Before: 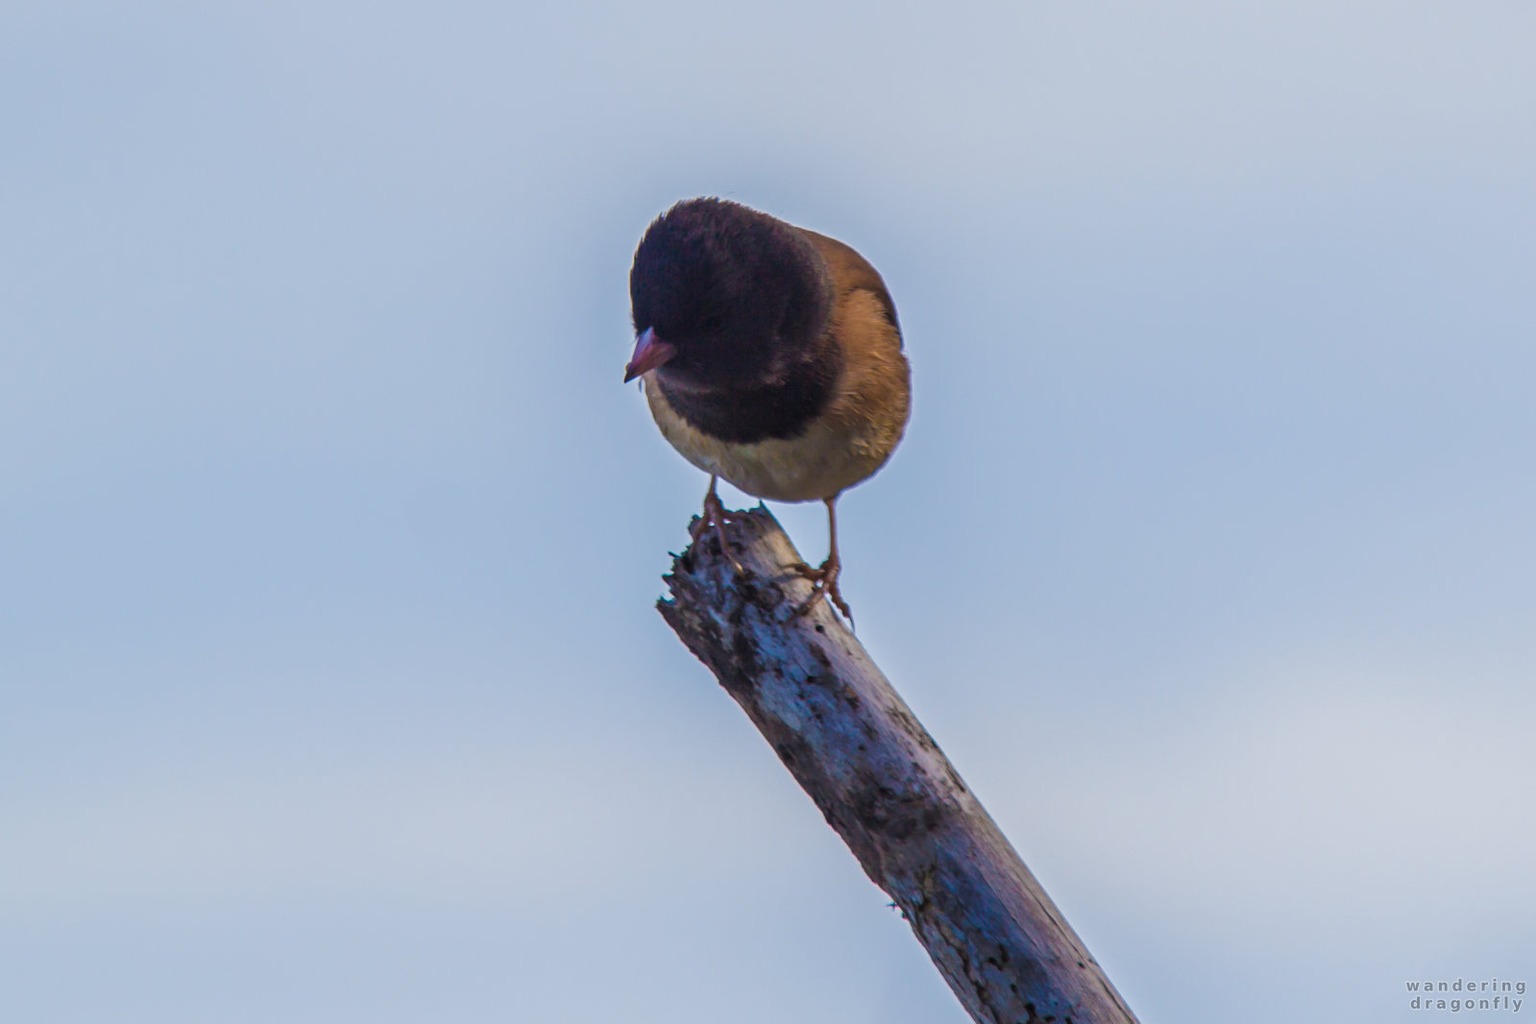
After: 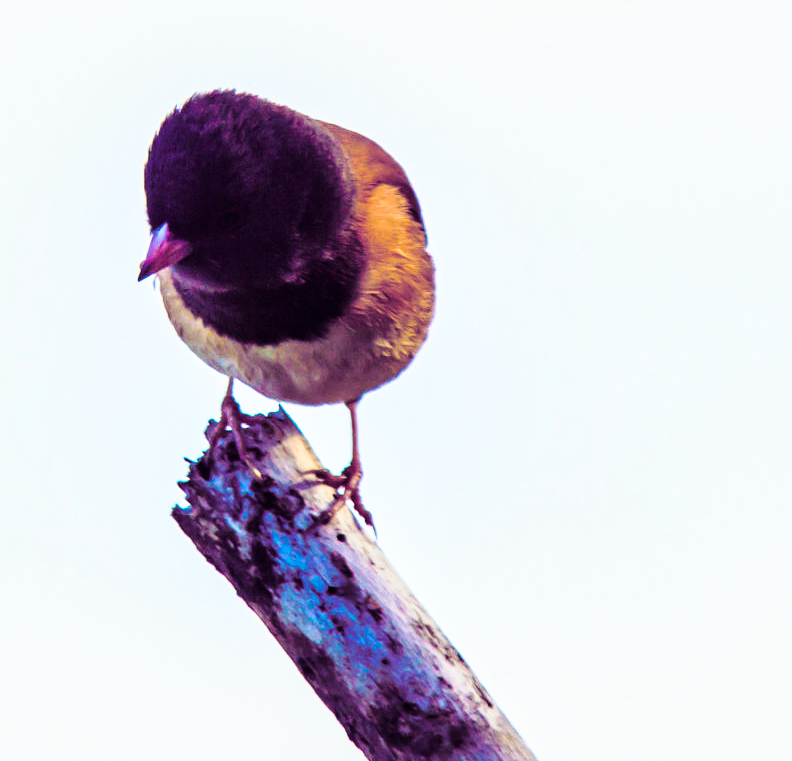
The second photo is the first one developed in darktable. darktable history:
tone curve: curves: ch0 [(0, 0.013) (0.054, 0.018) (0.205, 0.191) (0.289, 0.292) (0.39, 0.424) (0.493, 0.551) (0.647, 0.752) (0.778, 0.895) (1, 0.998)]; ch1 [(0, 0) (0.385, 0.343) (0.439, 0.415) (0.494, 0.495) (0.501, 0.501) (0.51, 0.509) (0.54, 0.546) (0.586, 0.606) (0.66, 0.701) (0.783, 0.804) (1, 1)]; ch2 [(0, 0) (0.32, 0.281) (0.403, 0.399) (0.441, 0.428) (0.47, 0.469) (0.498, 0.496) (0.524, 0.538) (0.566, 0.579) (0.633, 0.665) (0.7, 0.711) (1, 1)], color space Lab, independent channels, preserve colors none
local contrast: mode bilateral grid, contrast 20, coarseness 50, detail 120%, midtone range 0.2
color balance rgb: perceptual saturation grading › global saturation 20%, perceptual saturation grading › highlights -25%, perceptual saturation grading › shadows 25%
base curve: curves: ch0 [(0, 0) (0.032, 0.037) (0.105, 0.228) (0.435, 0.76) (0.856, 0.983) (1, 1)], preserve colors none
crop: left 32.075%, top 10.976%, right 18.355%, bottom 17.596%
split-toning: shadows › hue 277.2°, shadows › saturation 0.74
